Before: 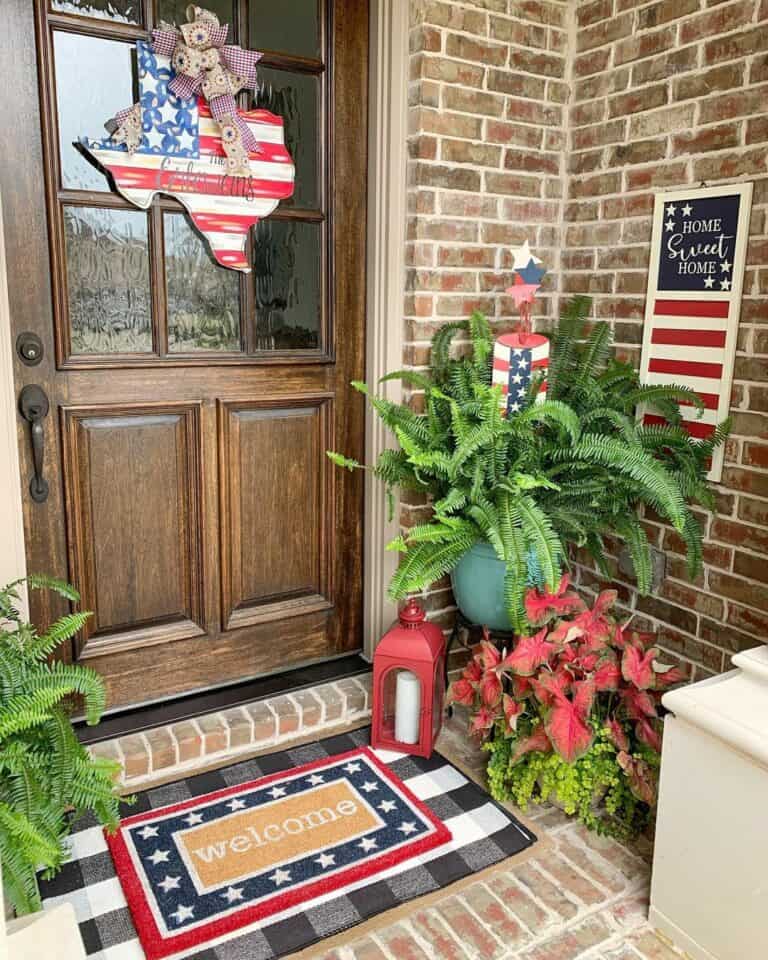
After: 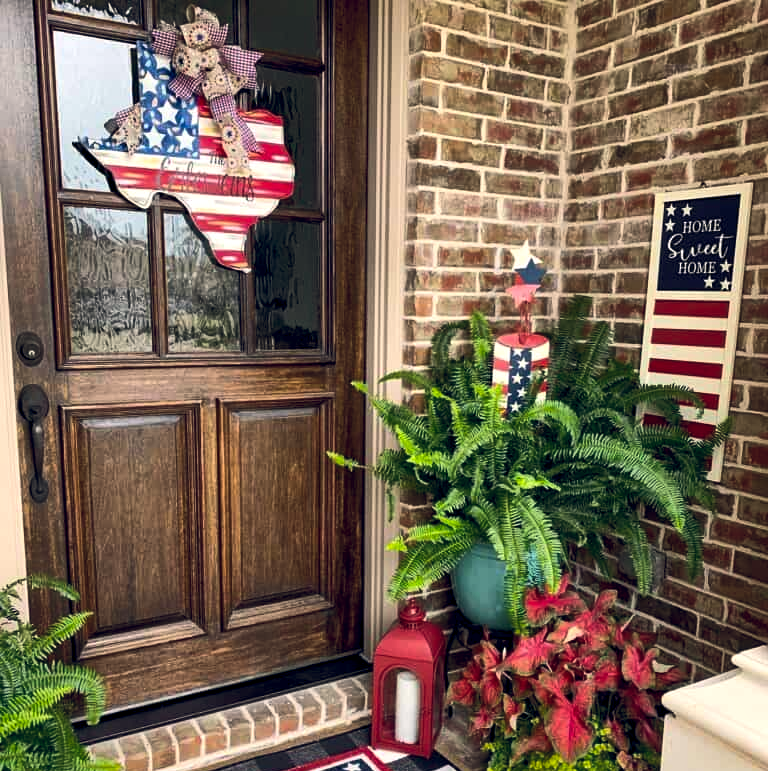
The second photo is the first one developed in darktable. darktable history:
color balance rgb: highlights gain › chroma 1.61%, highlights gain › hue 57.36°, global offset › luminance -0.287%, global offset › chroma 0.306%, global offset › hue 259.31°, linear chroma grading › global chroma 20.013%, perceptual saturation grading › global saturation 10.901%, perceptual brilliance grading › highlights 3.133%, perceptual brilliance grading › mid-tones -18.348%, perceptual brilliance grading › shadows -40.72%
sharpen: radius 2.903, amount 0.856, threshold 47.094
crop: bottom 19.654%
local contrast: mode bilateral grid, contrast 19, coarseness 50, detail 132%, midtone range 0.2
